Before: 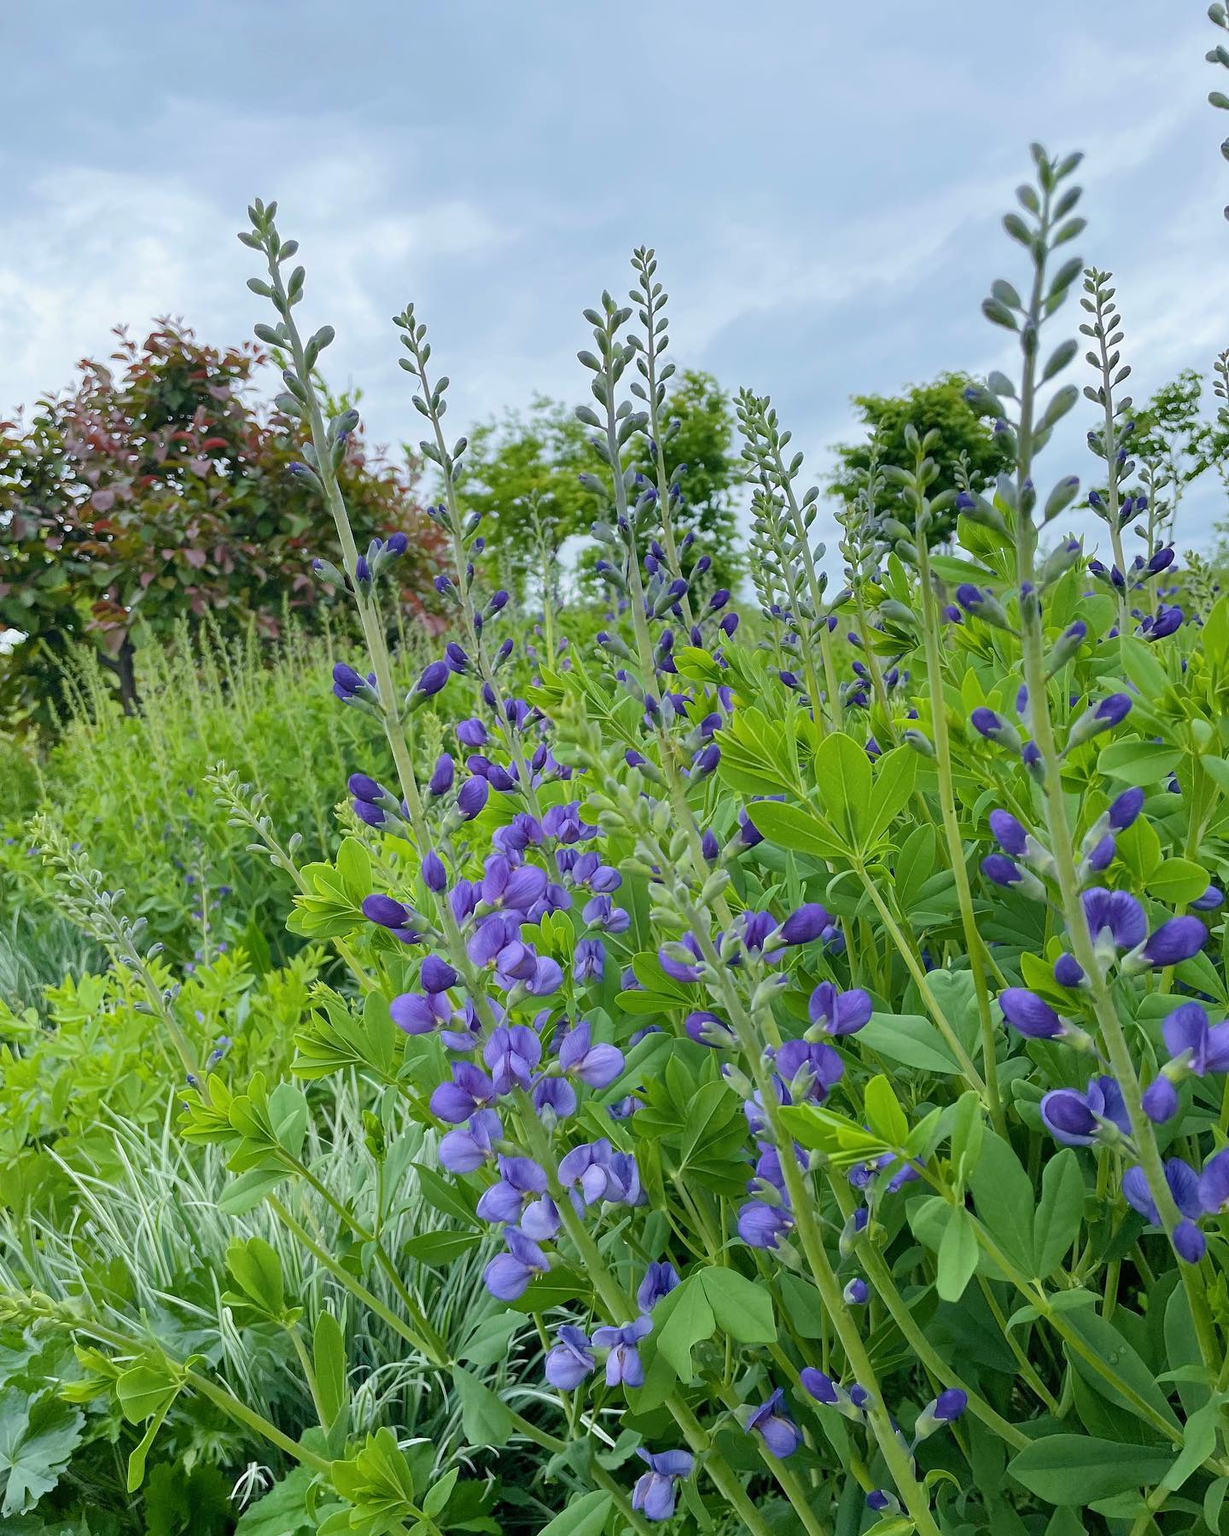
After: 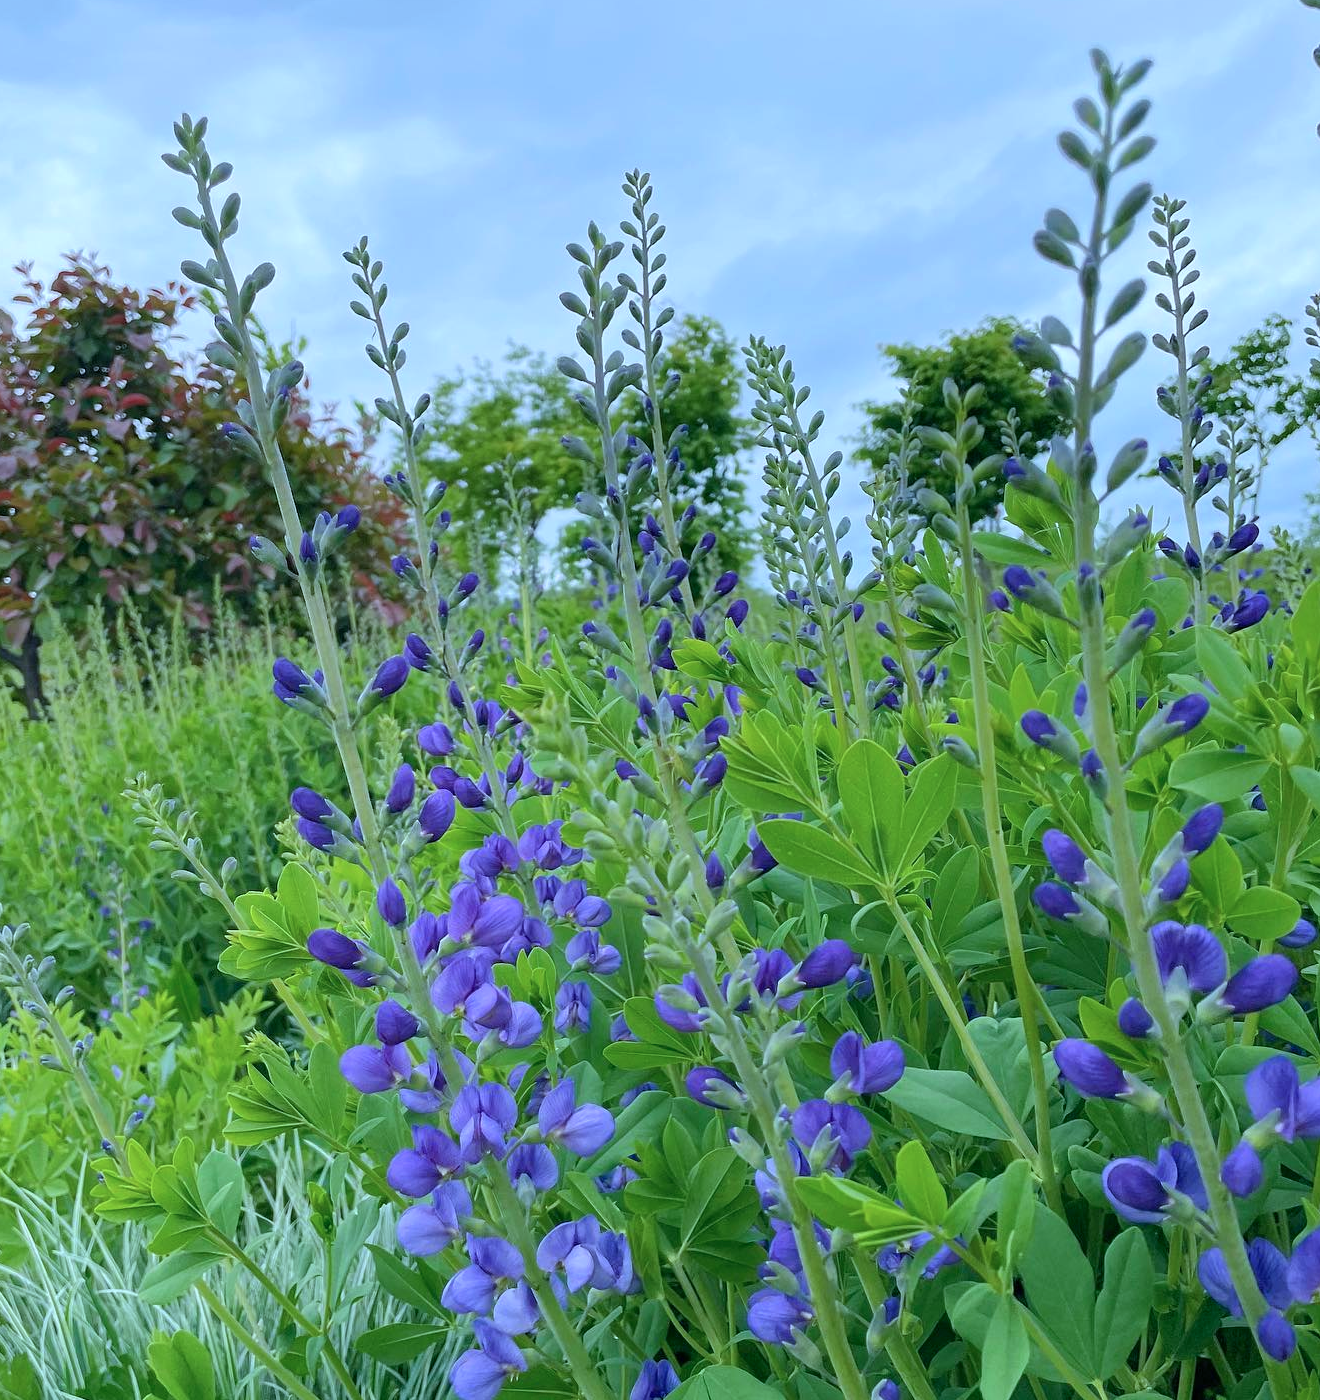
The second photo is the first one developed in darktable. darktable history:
crop: left 8.155%, top 6.611%, bottom 15.385%
color calibration: illuminant as shot in camera, x 0.378, y 0.381, temperature 4093.13 K, saturation algorithm version 1 (2020)
